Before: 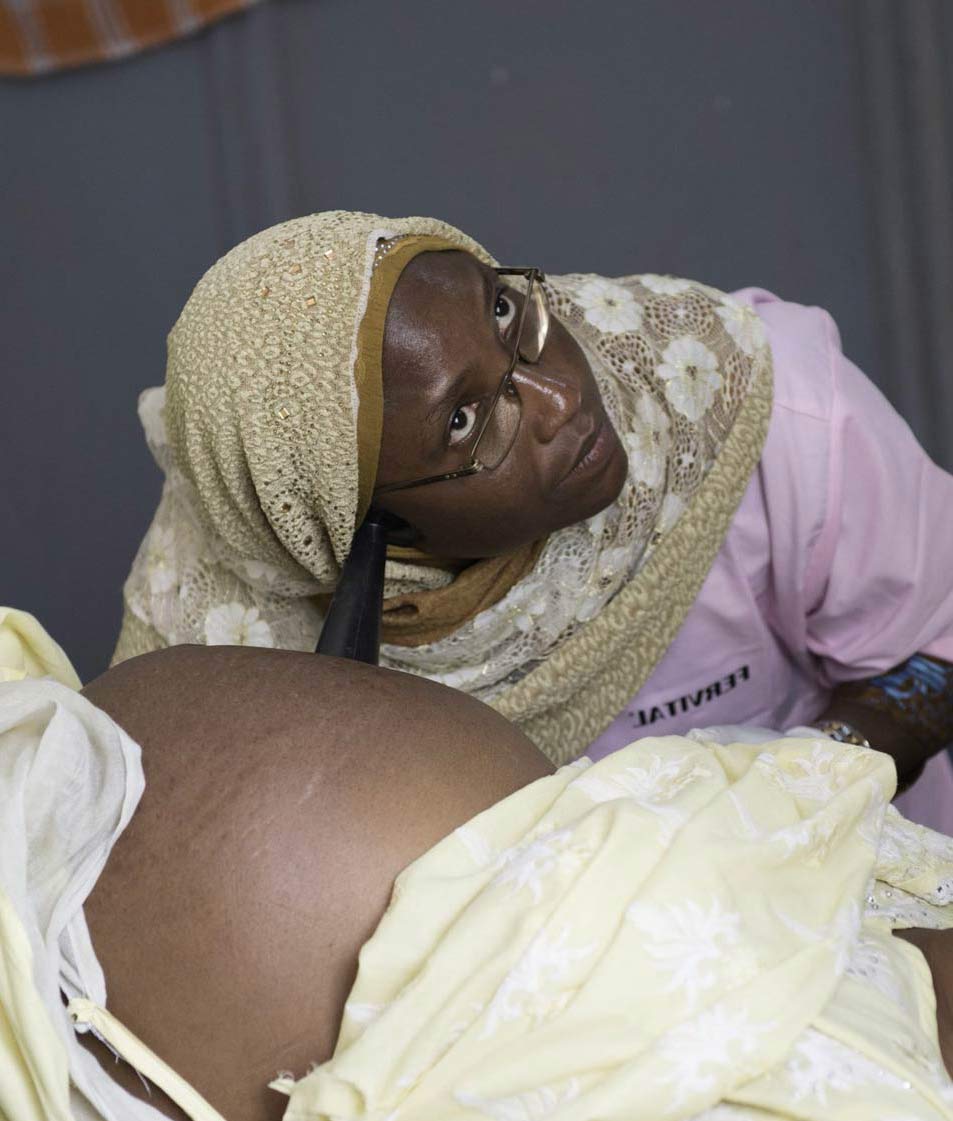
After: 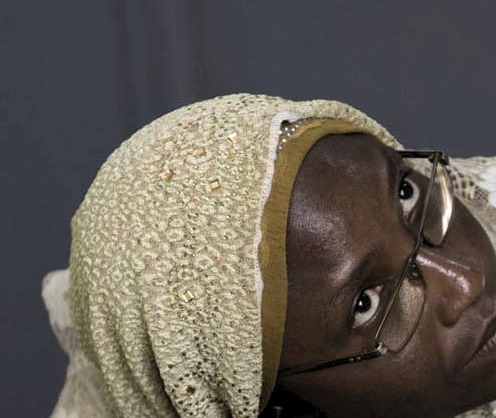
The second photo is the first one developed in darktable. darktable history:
crop: left 10.127%, top 10.484%, right 36.306%, bottom 51.354%
levels: levels [0.052, 0.496, 0.908]
